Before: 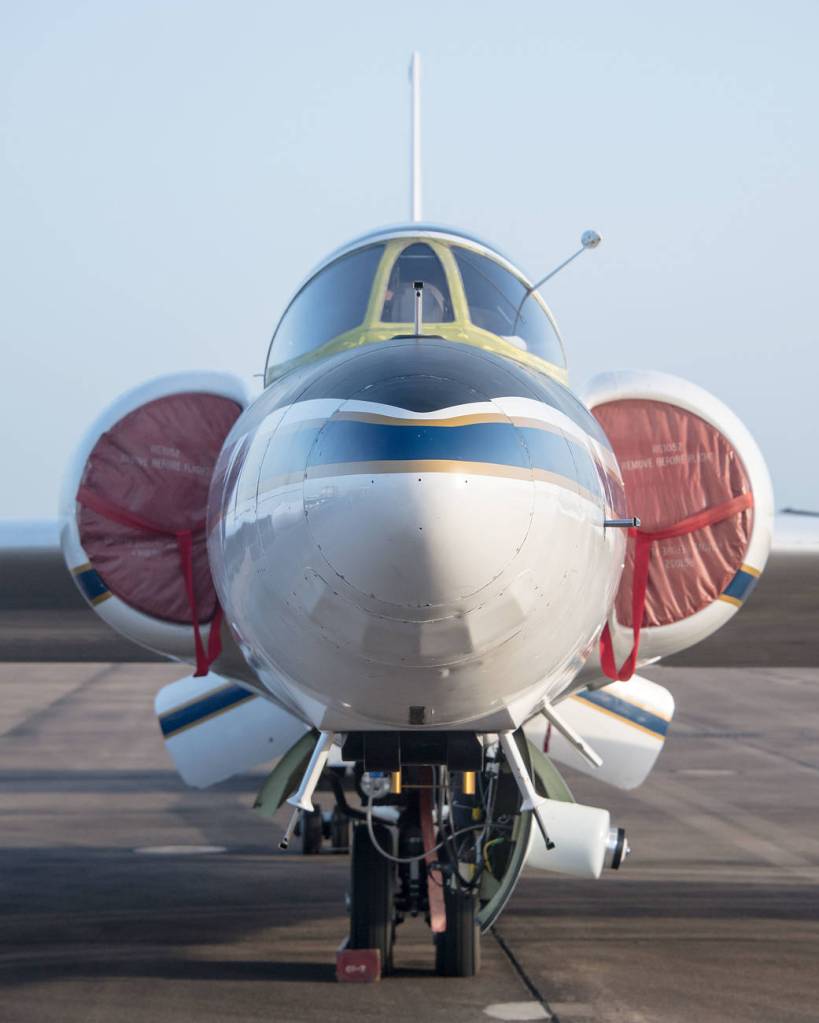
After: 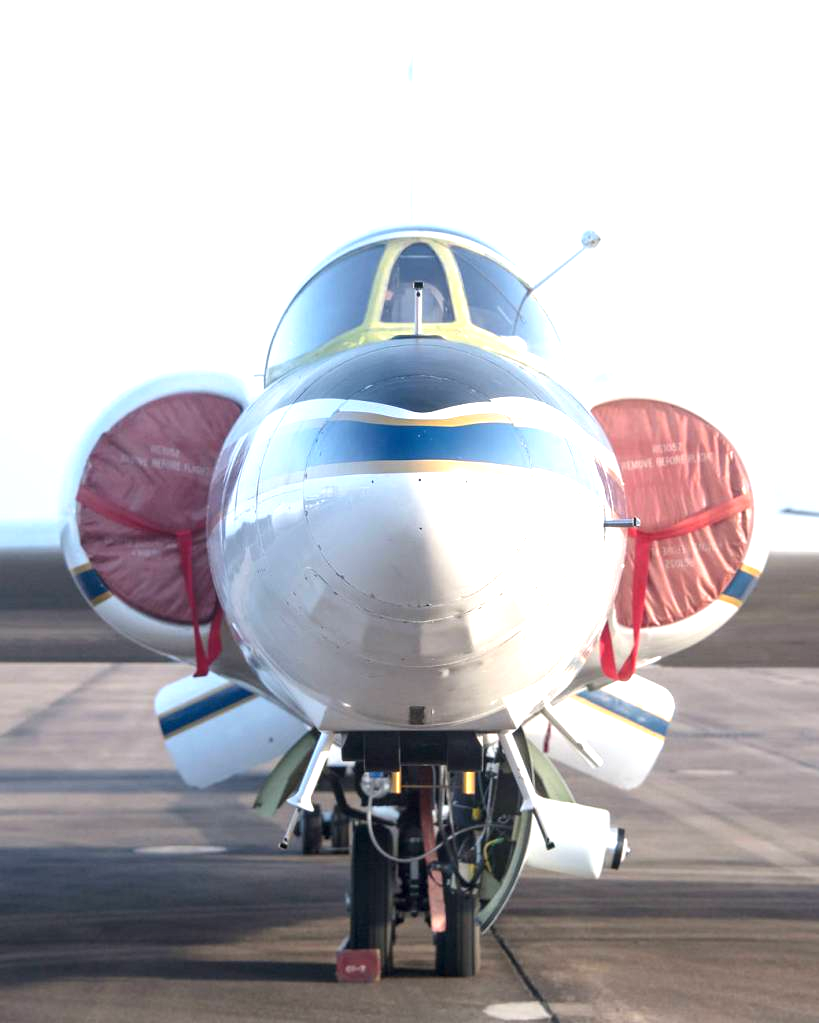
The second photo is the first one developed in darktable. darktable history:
exposure: exposure 0.927 EV, compensate highlight preservation false
